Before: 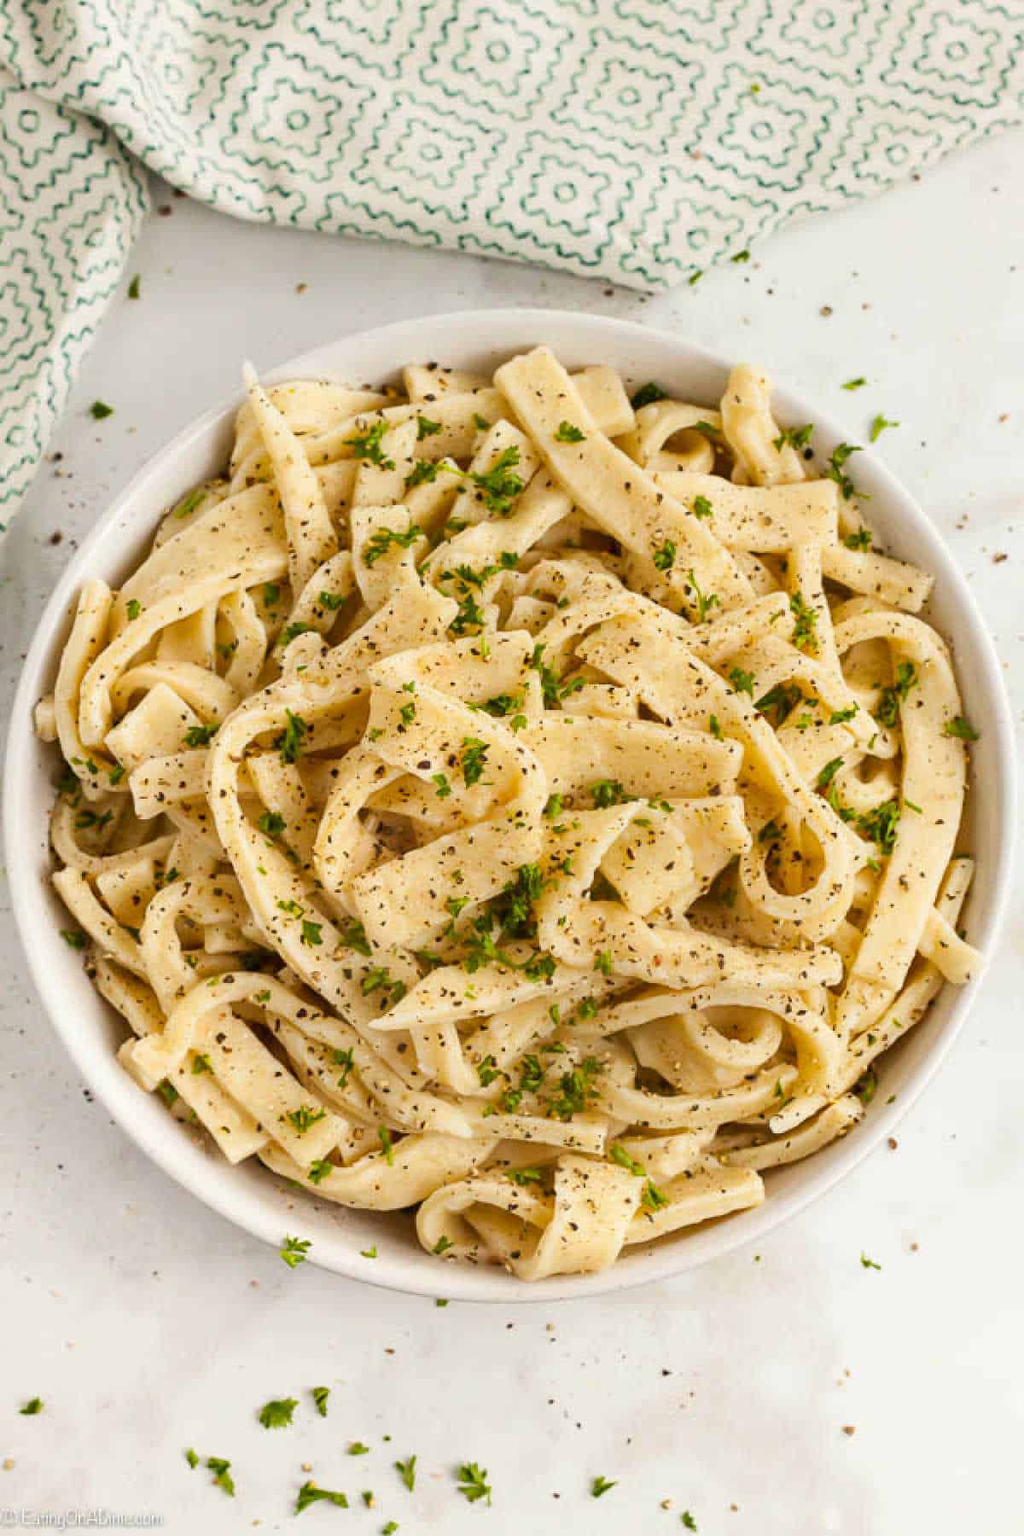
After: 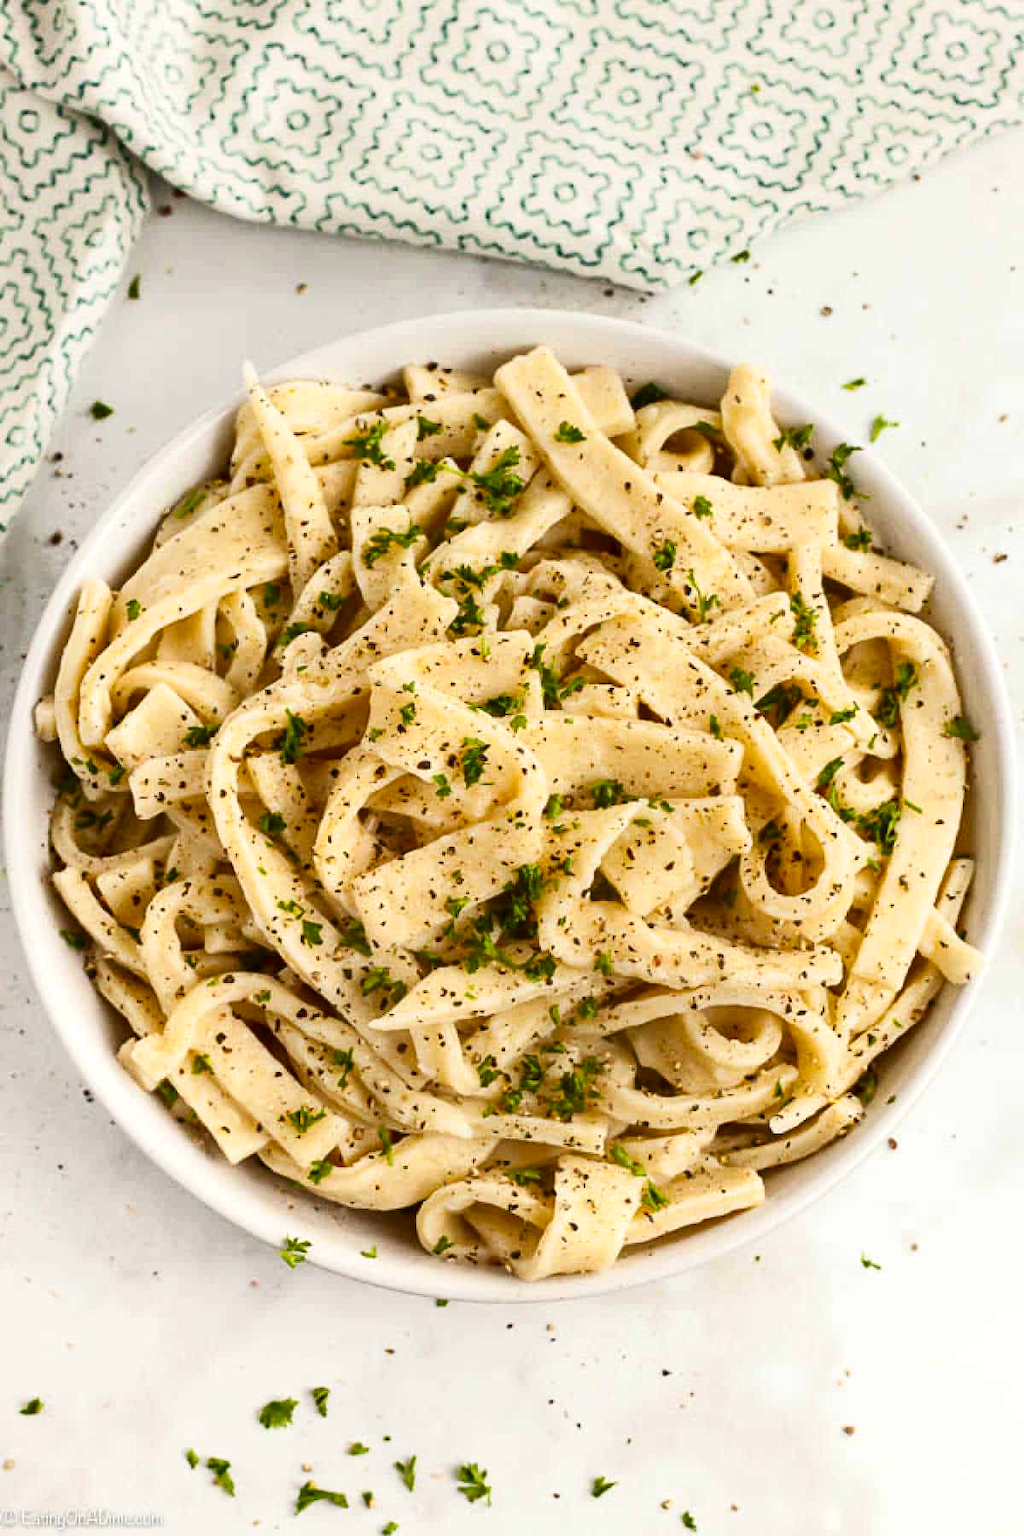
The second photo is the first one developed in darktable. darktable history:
exposure: exposure 0.128 EV, compensate highlight preservation false
tone curve: curves: ch0 [(0, 0) (0.003, 0.004) (0.011, 0.009) (0.025, 0.017) (0.044, 0.029) (0.069, 0.04) (0.1, 0.051) (0.136, 0.07) (0.177, 0.095) (0.224, 0.131) (0.277, 0.179) (0.335, 0.237) (0.399, 0.302) (0.468, 0.386) (0.543, 0.471) (0.623, 0.576) (0.709, 0.699) (0.801, 0.817) (0.898, 0.917) (1, 1)], color space Lab, independent channels, preserve colors none
